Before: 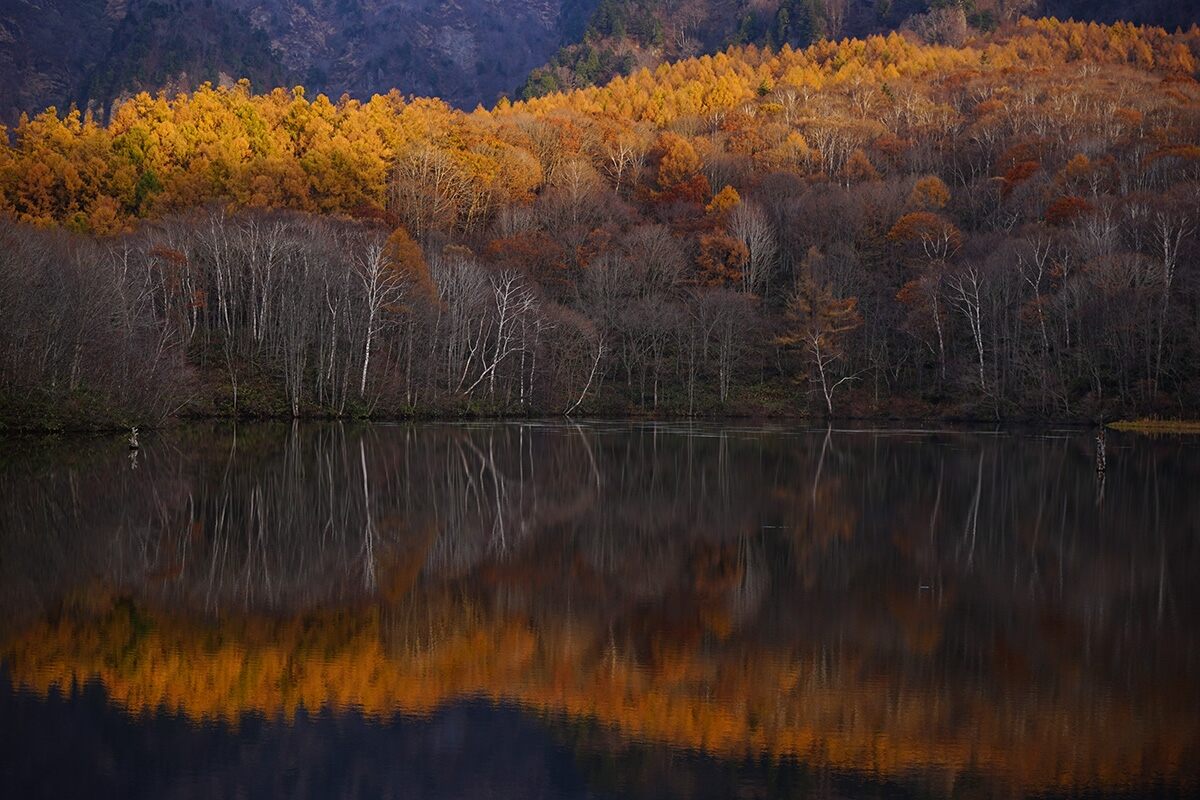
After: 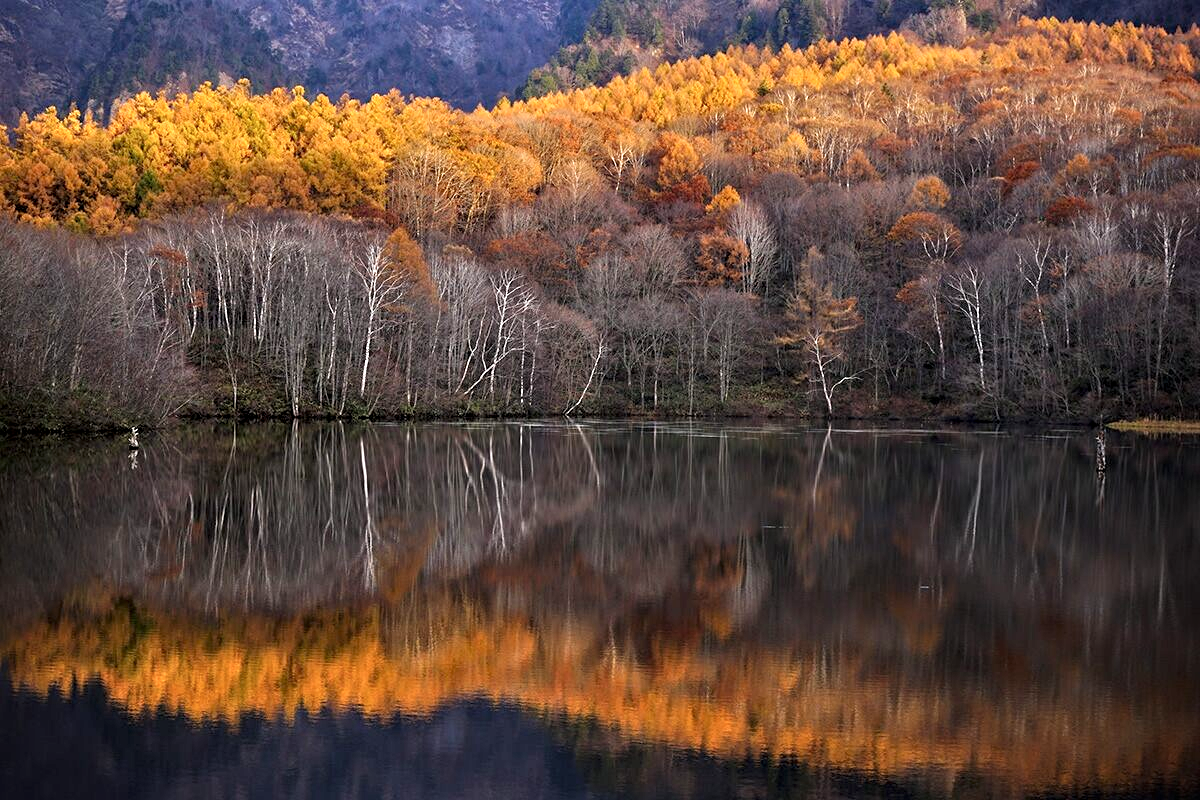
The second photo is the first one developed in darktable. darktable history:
contrast equalizer: y [[0.545, 0.572, 0.59, 0.59, 0.571, 0.545], [0.5 ×6], [0.5 ×6], [0 ×6], [0 ×6]]
tone equalizer: -7 EV 0.15 EV, -6 EV 0.6 EV, -5 EV 1.15 EV, -4 EV 1.33 EV, -3 EV 1.15 EV, -2 EV 0.6 EV, -1 EV 0.15 EV, mask exposure compensation -0.5 EV
